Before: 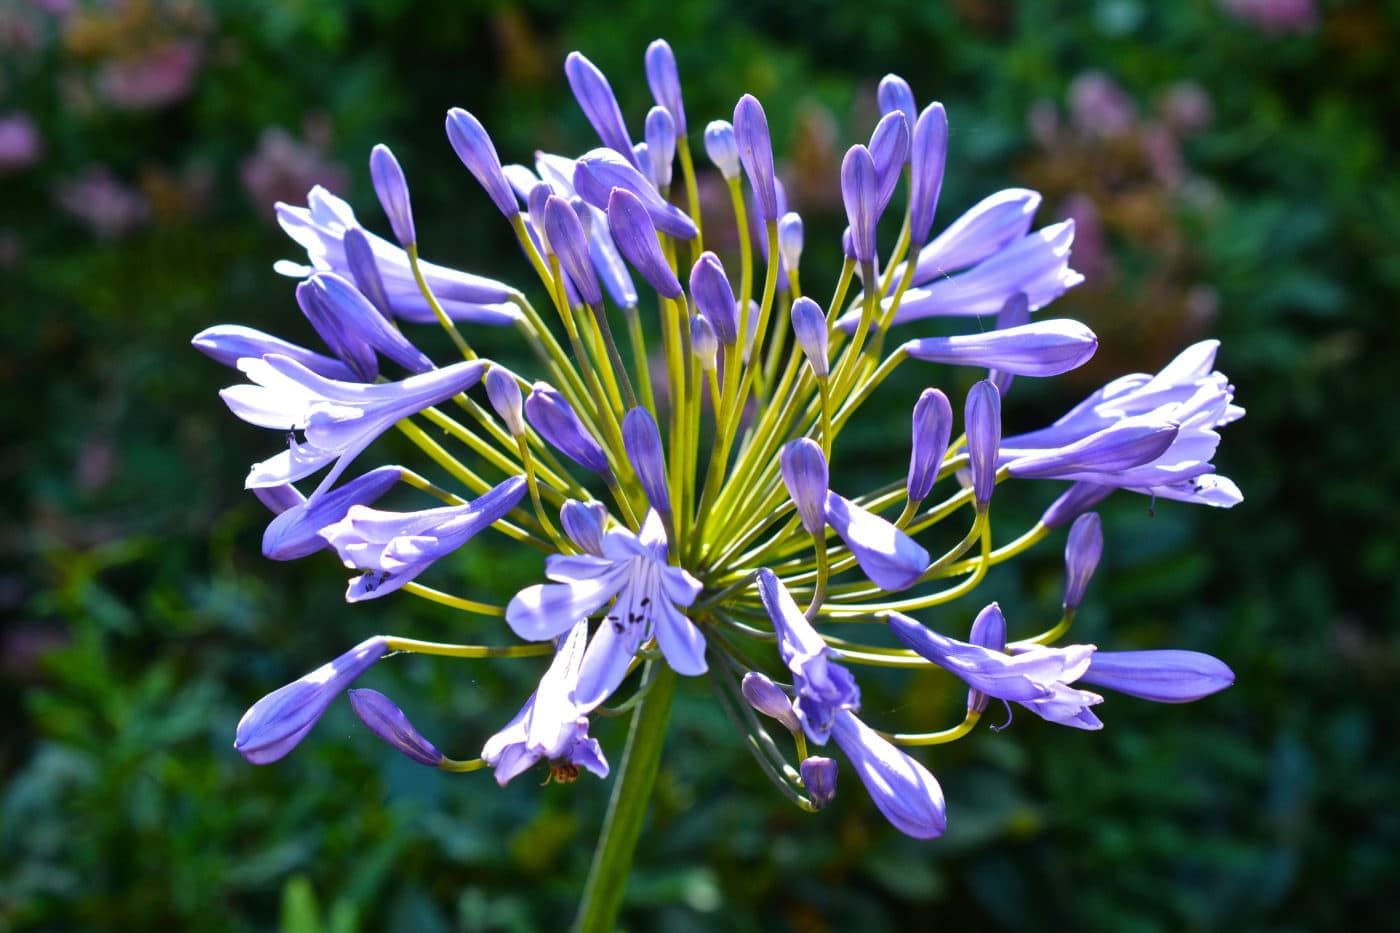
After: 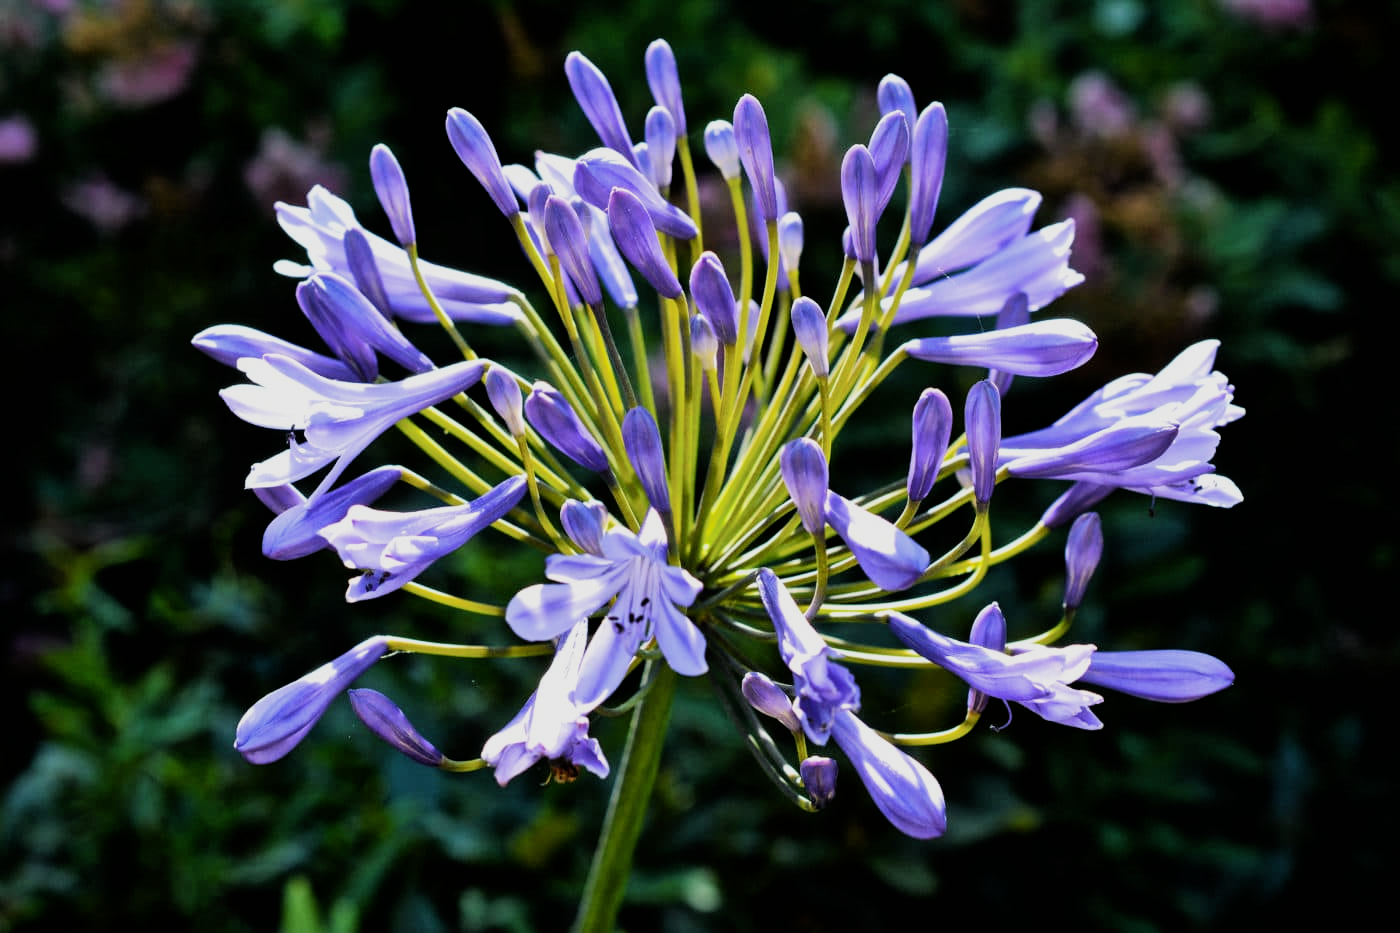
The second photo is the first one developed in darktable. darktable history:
filmic rgb: black relative exposure -5.13 EV, white relative exposure 3.97 EV, hardness 2.9, contrast 1.396, highlights saturation mix -30.6%
